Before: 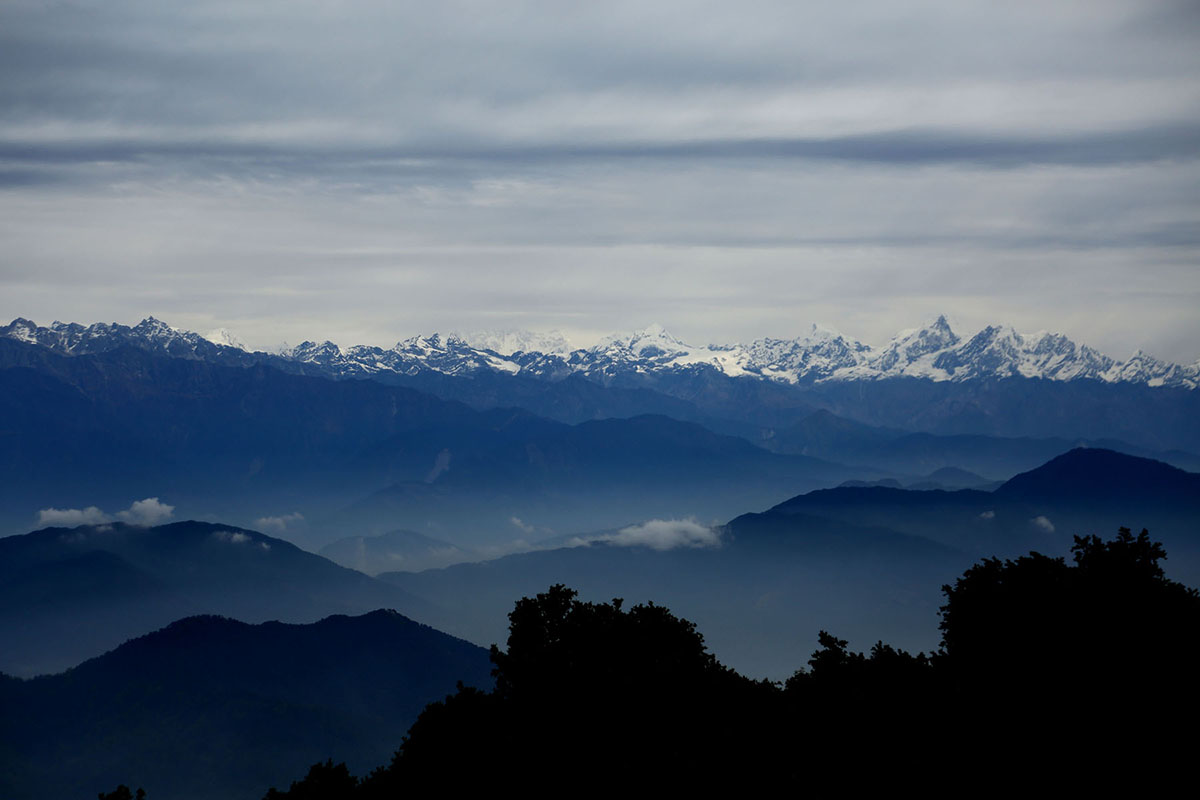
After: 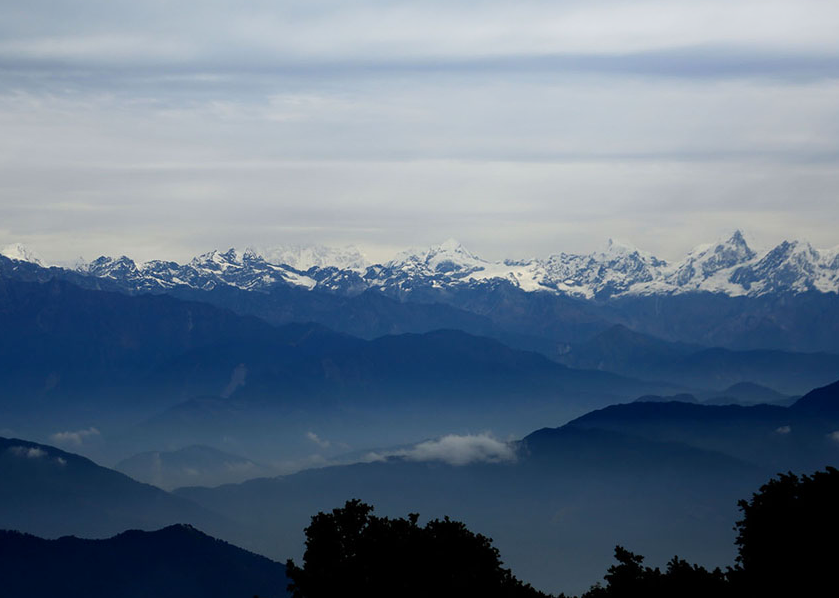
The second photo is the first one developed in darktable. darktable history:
shadows and highlights: shadows -21.3, highlights 100, soften with gaussian
crop and rotate: left 17.046%, top 10.659%, right 12.989%, bottom 14.553%
